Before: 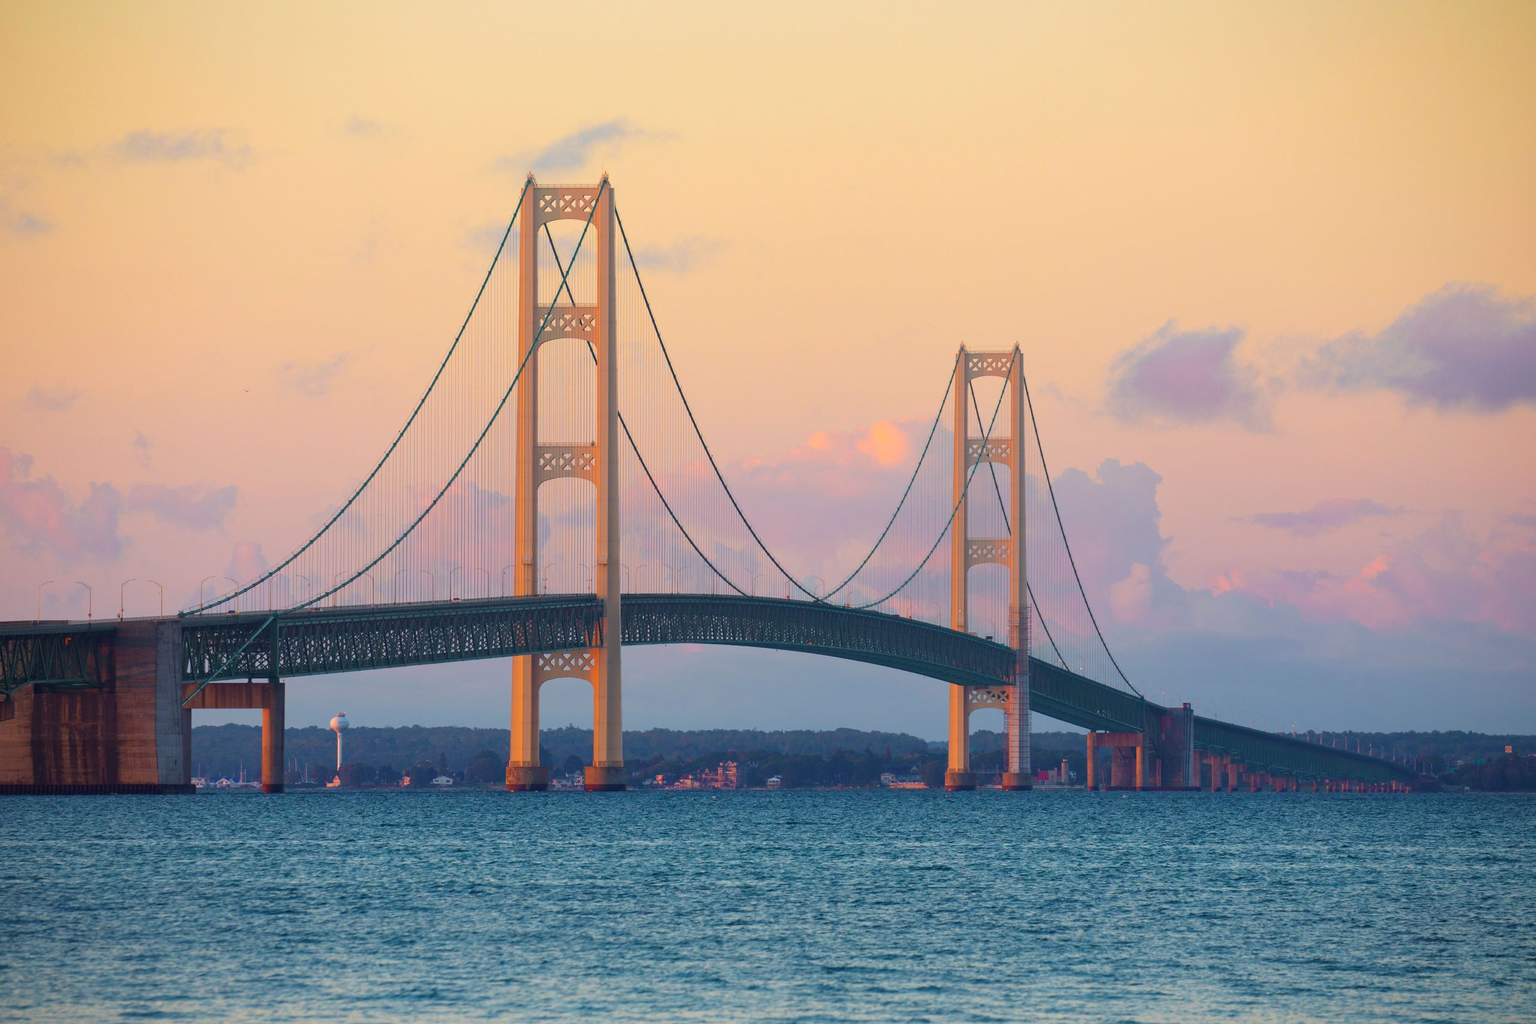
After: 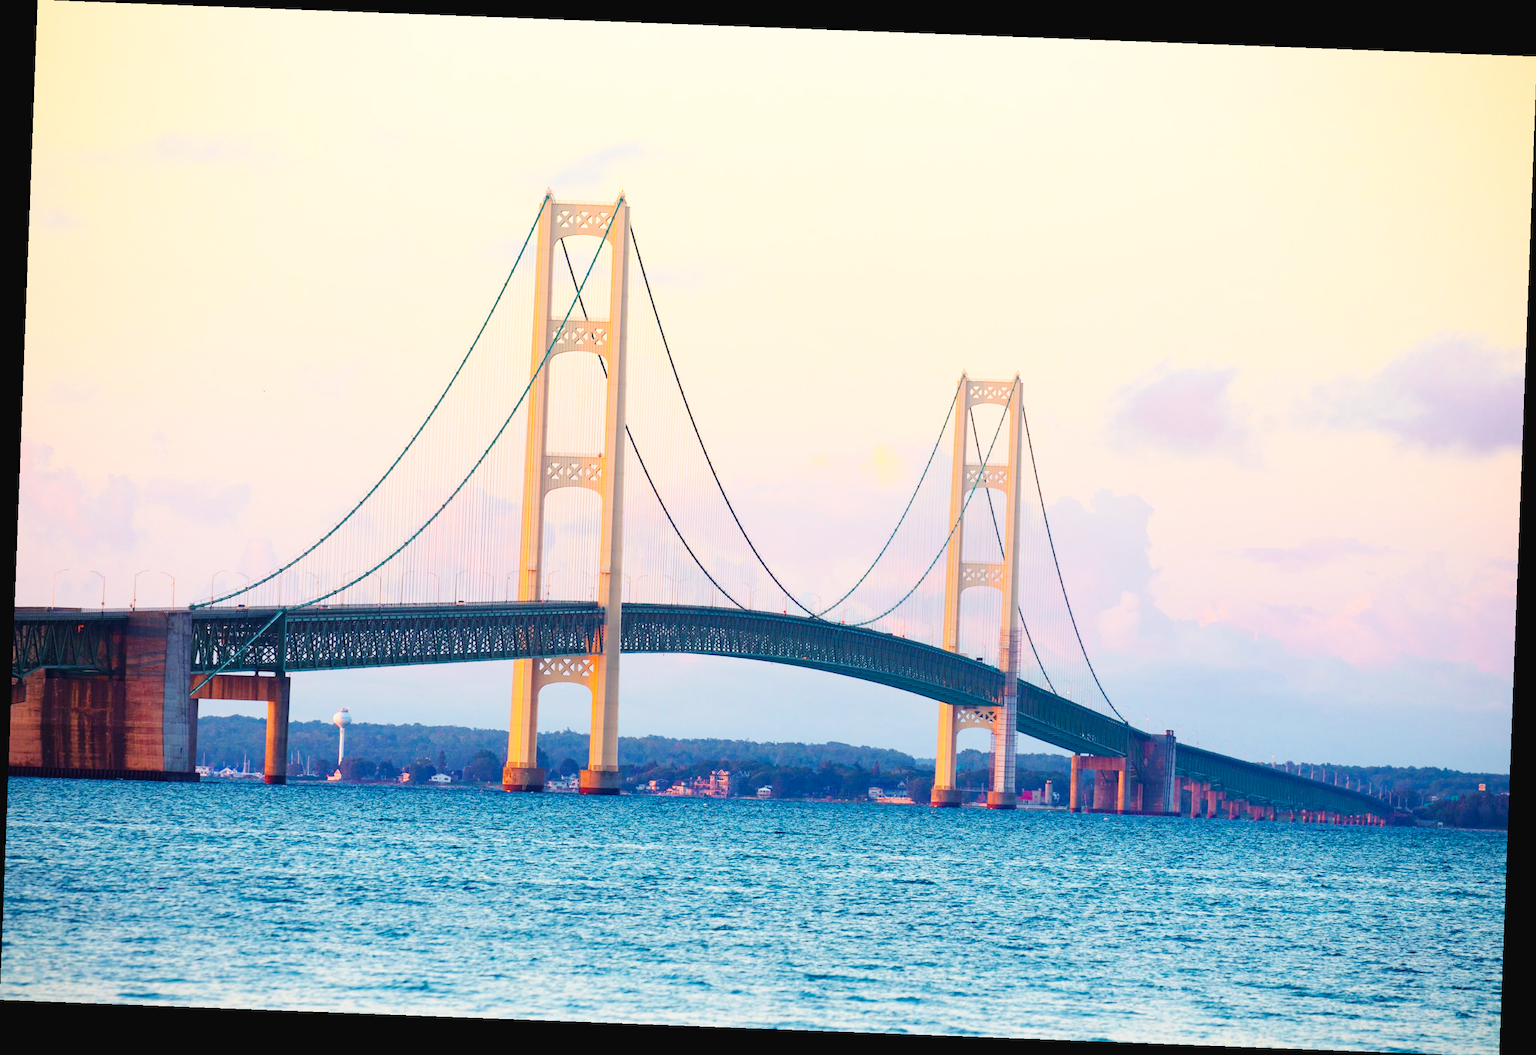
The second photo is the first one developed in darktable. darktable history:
base curve: curves: ch0 [(0, 0.003) (0.001, 0.002) (0.006, 0.004) (0.02, 0.022) (0.048, 0.086) (0.094, 0.234) (0.162, 0.431) (0.258, 0.629) (0.385, 0.8) (0.548, 0.918) (0.751, 0.988) (1, 1)], preserve colors none
rotate and perspective: rotation 2.17°, automatic cropping off
